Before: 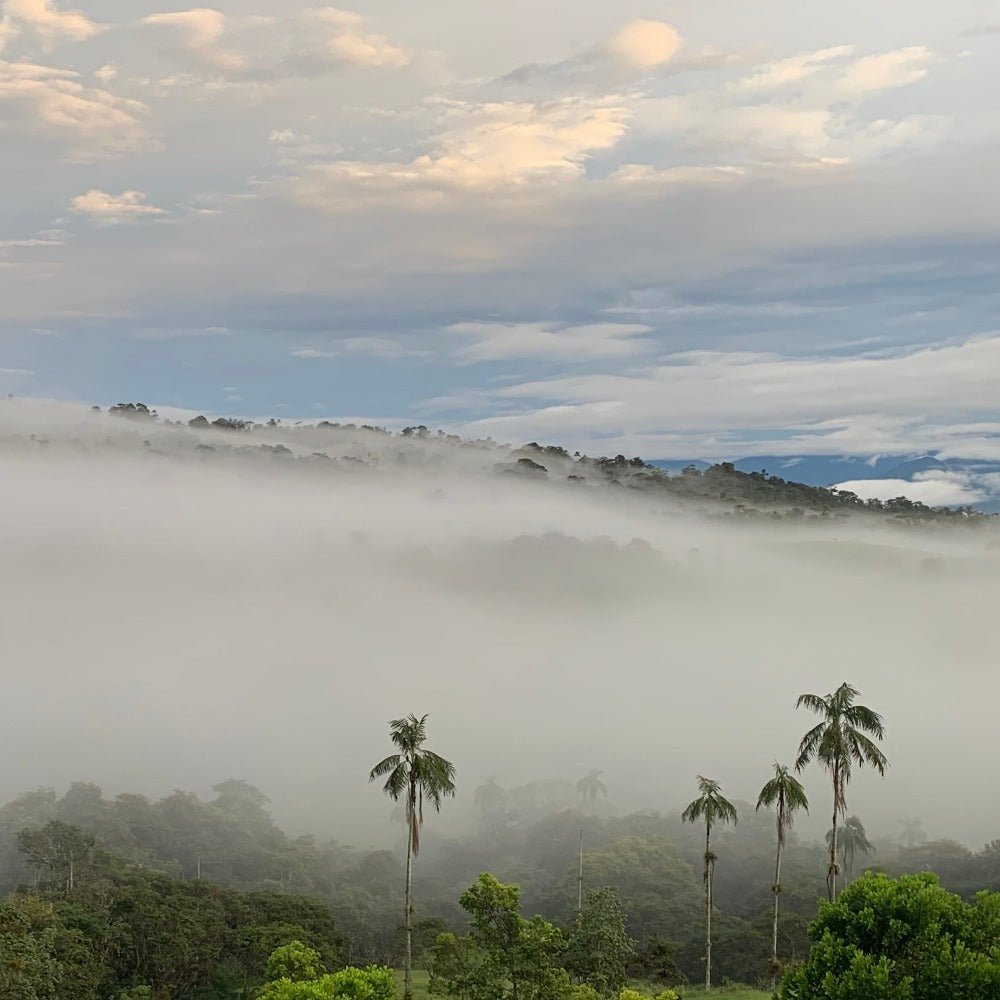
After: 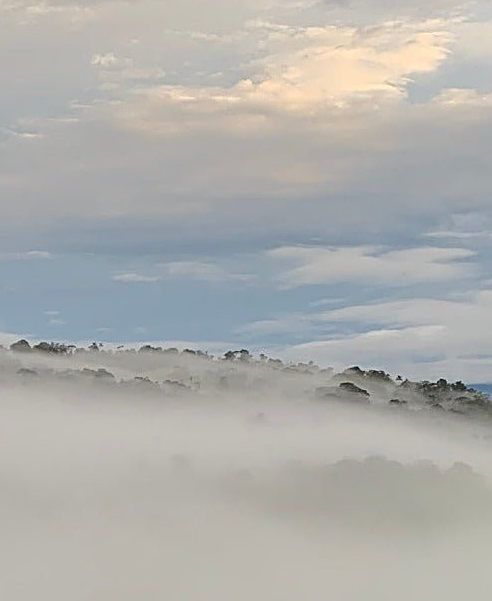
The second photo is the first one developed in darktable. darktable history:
crop: left 17.835%, top 7.675%, right 32.881%, bottom 32.213%
sharpen: on, module defaults
